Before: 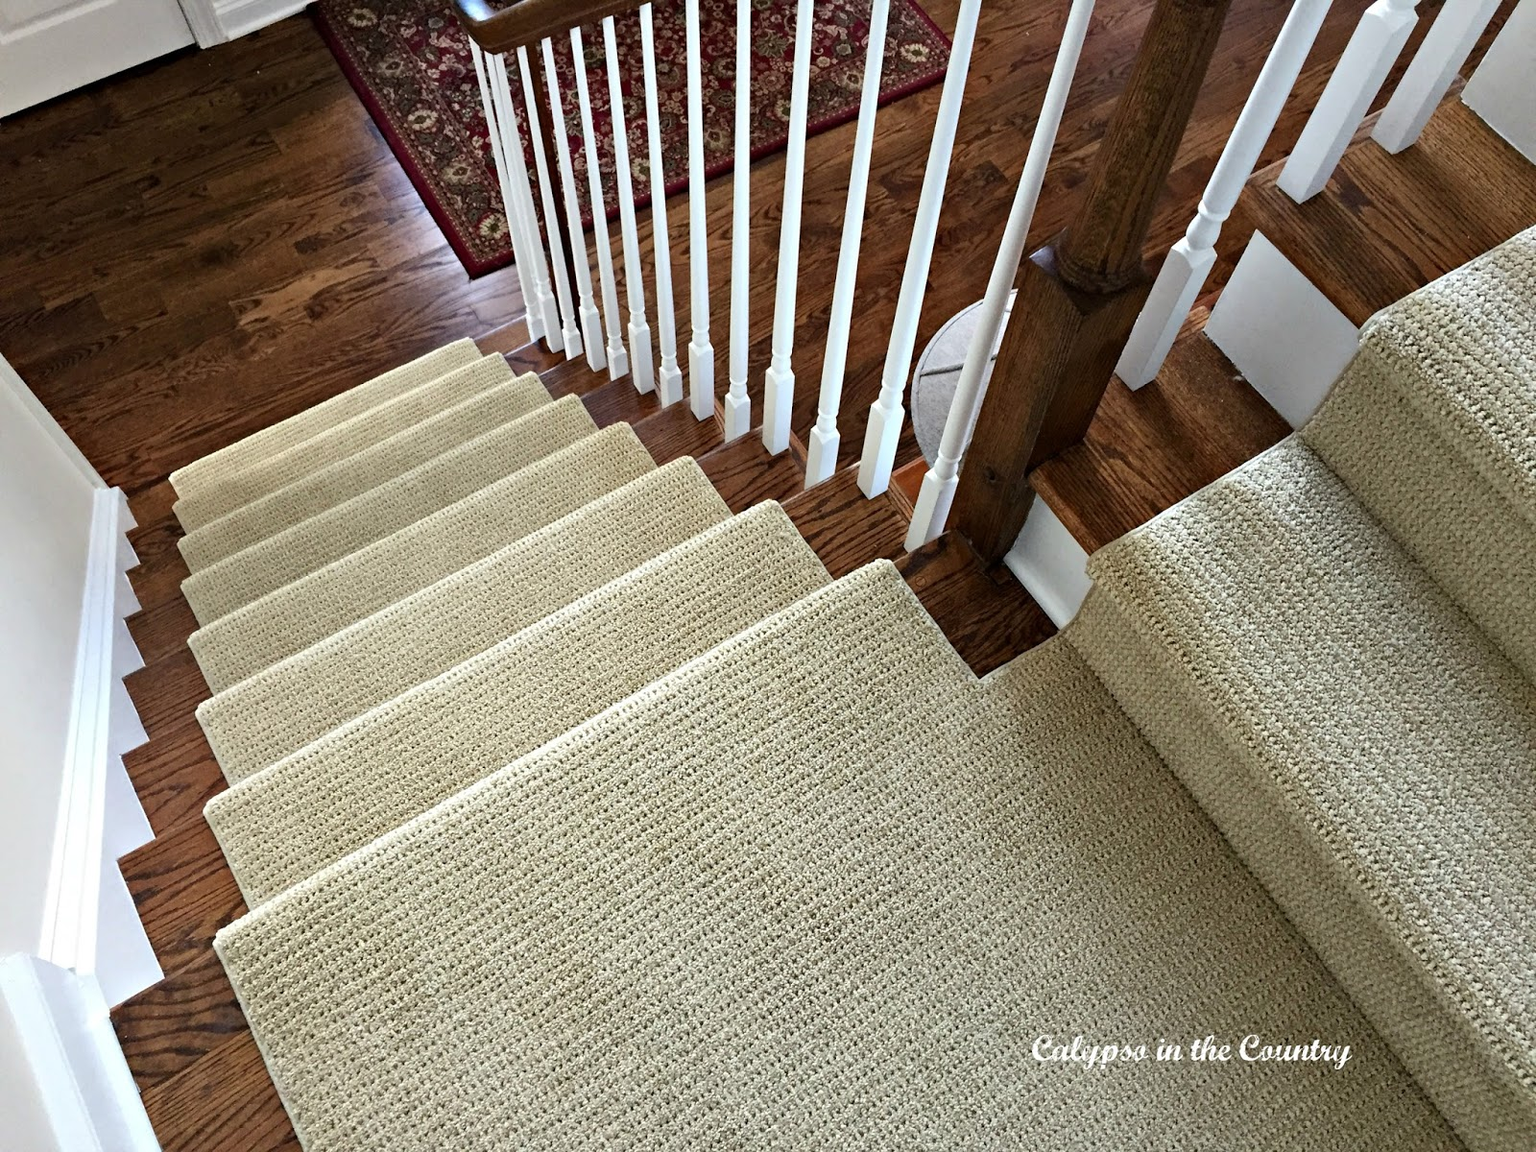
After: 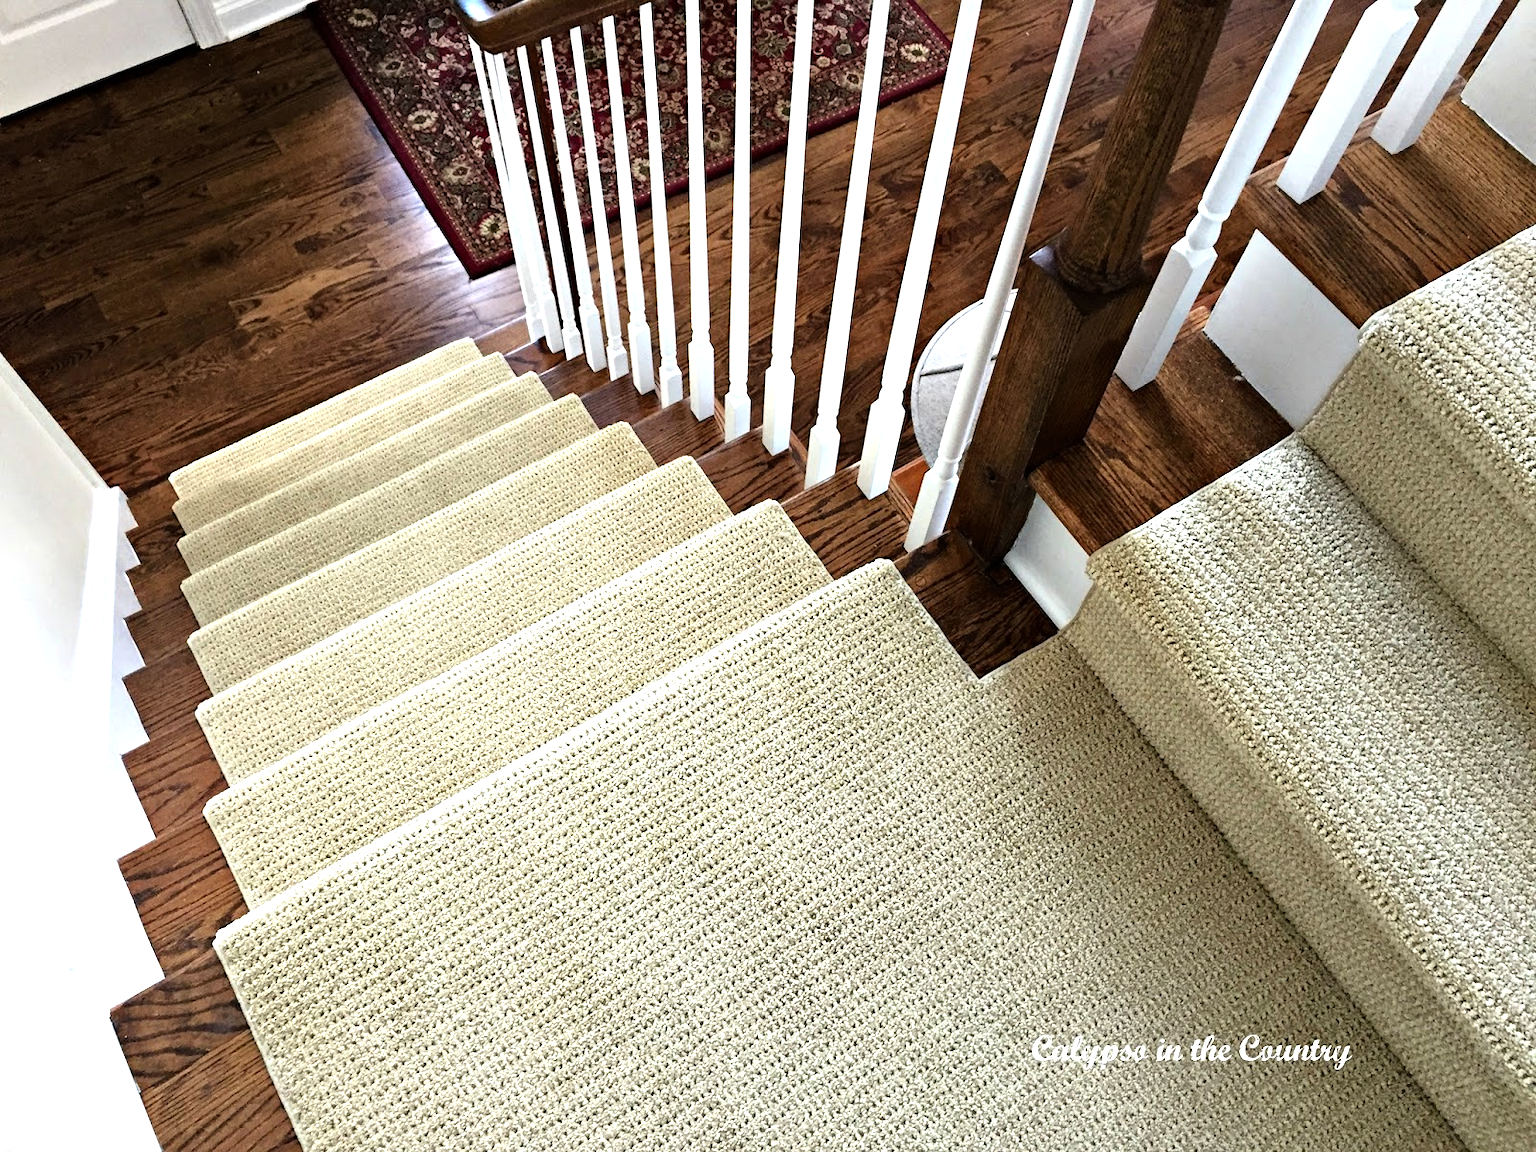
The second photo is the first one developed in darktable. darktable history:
tone equalizer: -8 EV -0.784 EV, -7 EV -0.668 EV, -6 EV -0.615 EV, -5 EV -0.373 EV, -3 EV 0.394 EV, -2 EV 0.6 EV, -1 EV 0.697 EV, +0 EV 0.764 EV, smoothing 1
